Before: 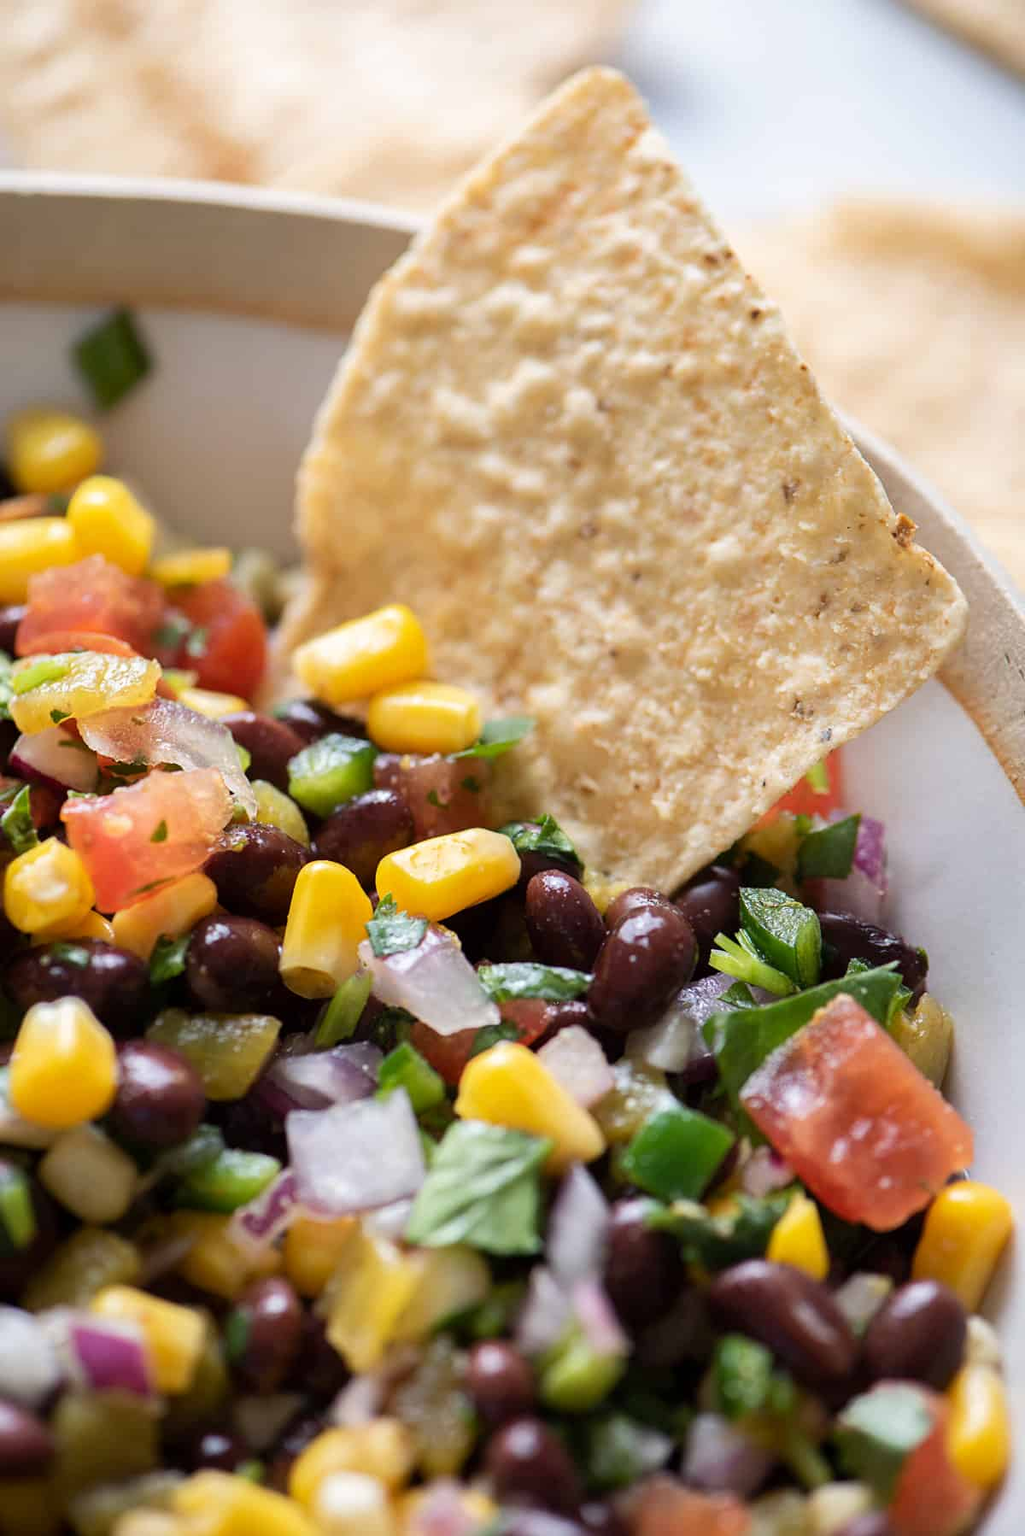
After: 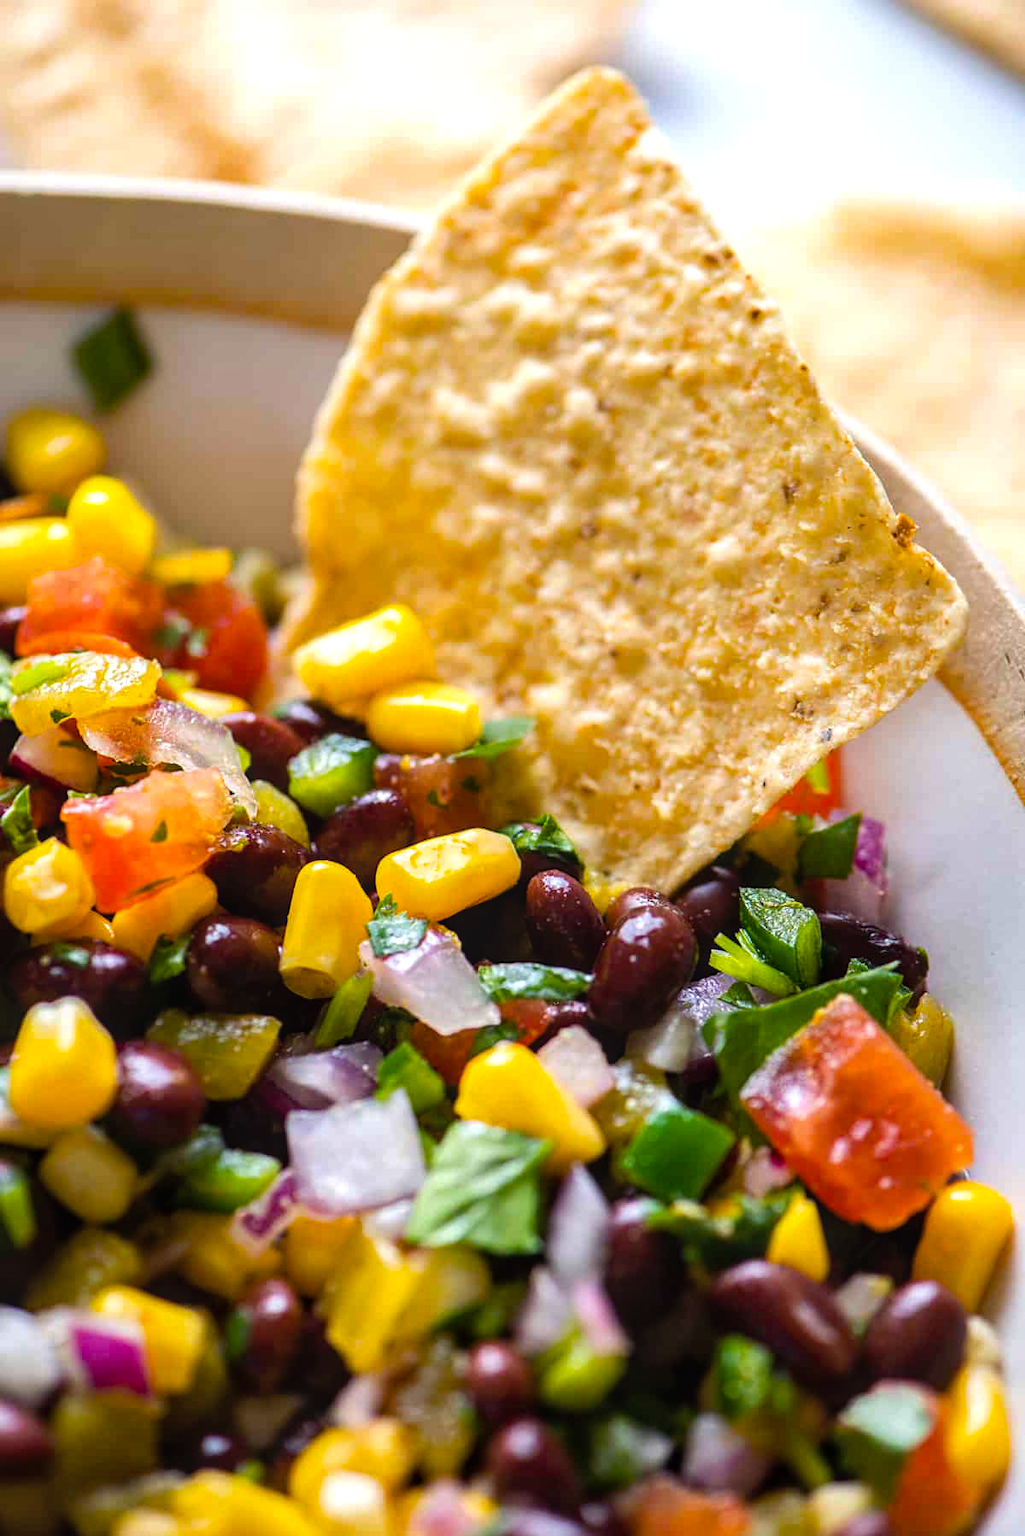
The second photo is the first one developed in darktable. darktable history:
color balance rgb: linear chroma grading › global chroma 50%, perceptual saturation grading › global saturation 2.34%, global vibrance 6.64%, contrast 12.71%, saturation formula JzAzBz (2021)
local contrast: detail 115%
